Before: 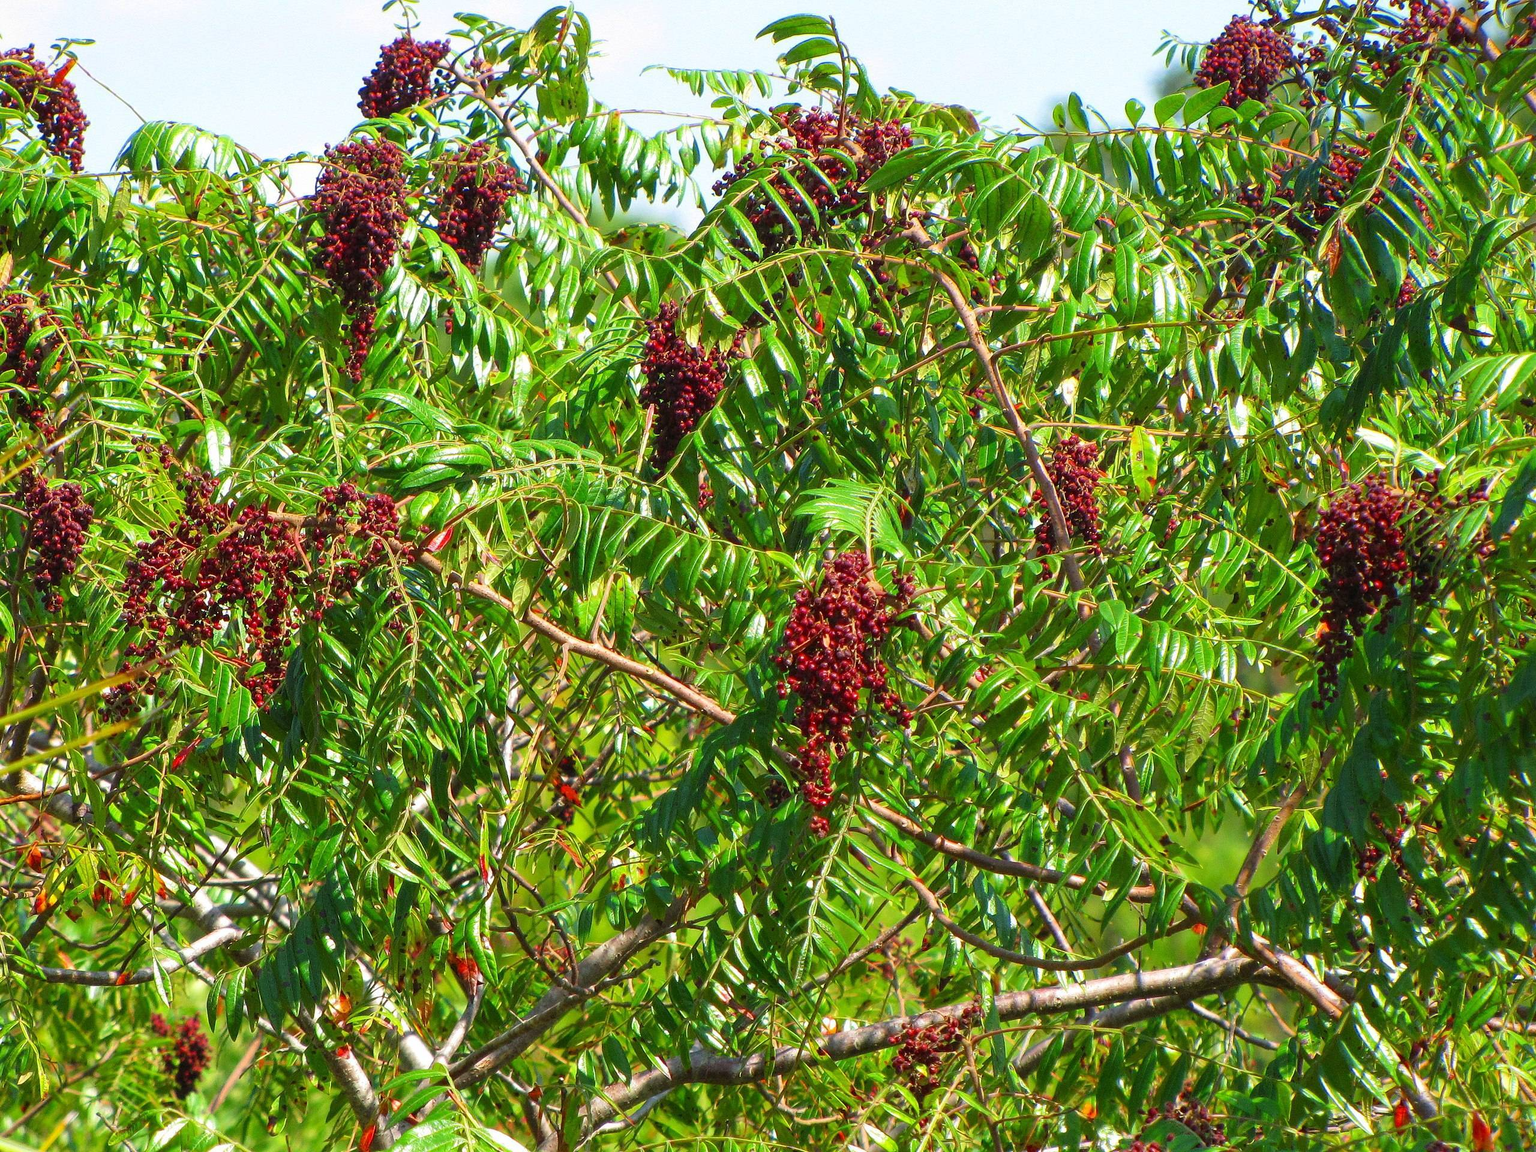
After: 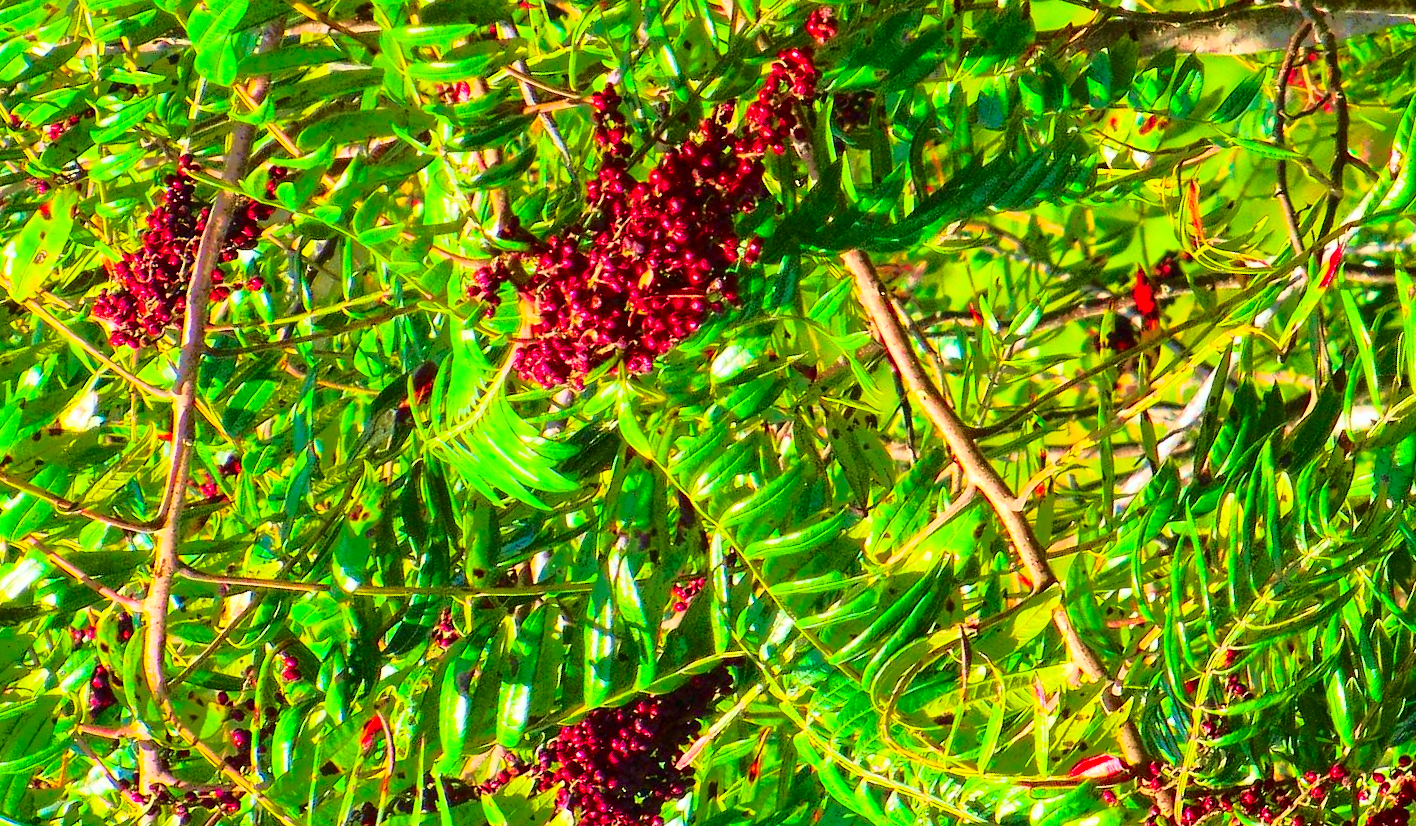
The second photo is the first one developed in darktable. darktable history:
velvia: strength 26.84%
crop and rotate: angle 147.36°, left 9.149%, top 15.663%, right 4.48%, bottom 17.148%
tone curve: curves: ch0 [(0, 0) (0.081, 0.033) (0.192, 0.124) (0.283, 0.238) (0.407, 0.476) (0.495, 0.521) (0.661, 0.756) (0.788, 0.87) (1, 0.951)]; ch1 [(0, 0) (0.161, 0.092) (0.35, 0.33) (0.392, 0.392) (0.427, 0.426) (0.479, 0.472) (0.505, 0.497) (0.521, 0.524) (0.567, 0.56) (0.583, 0.592) (0.625, 0.627) (0.678, 0.733) (1, 1)]; ch2 [(0, 0) (0.346, 0.362) (0.404, 0.427) (0.502, 0.499) (0.531, 0.523) (0.544, 0.561) (0.58, 0.59) (0.629, 0.642) (0.717, 0.678) (1, 1)], color space Lab, independent channels, preserve colors none
exposure: black level correction 0, exposure 0.5 EV, compensate highlight preservation false
color balance rgb: perceptual saturation grading › global saturation 75.386%, perceptual saturation grading › shadows -29.903%
